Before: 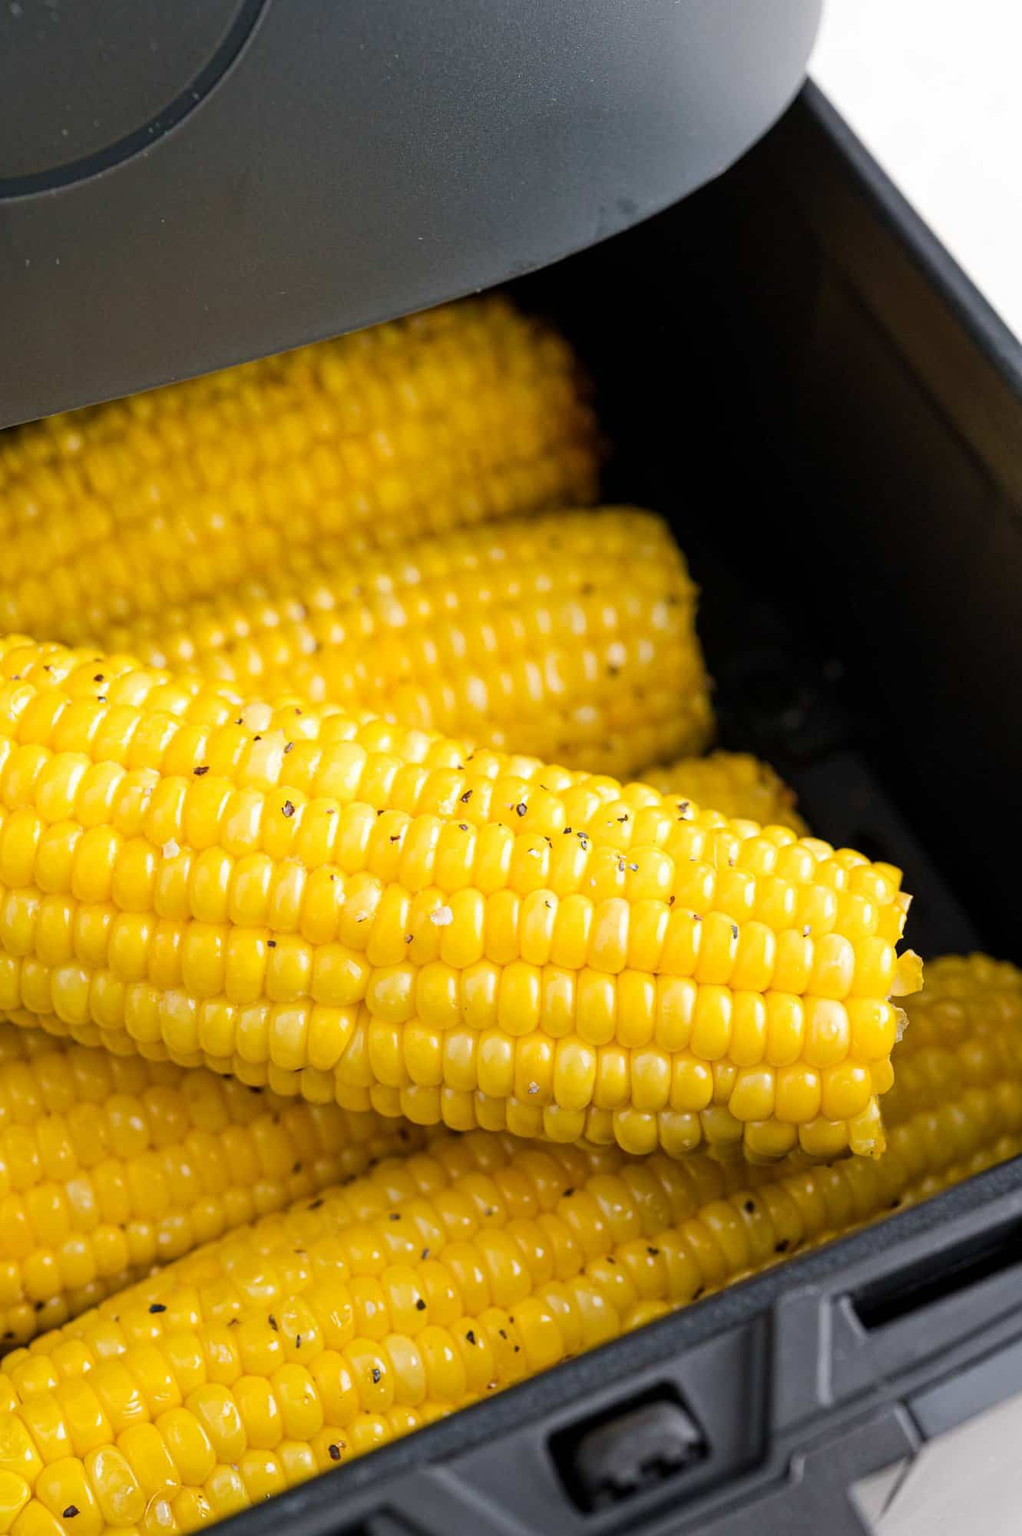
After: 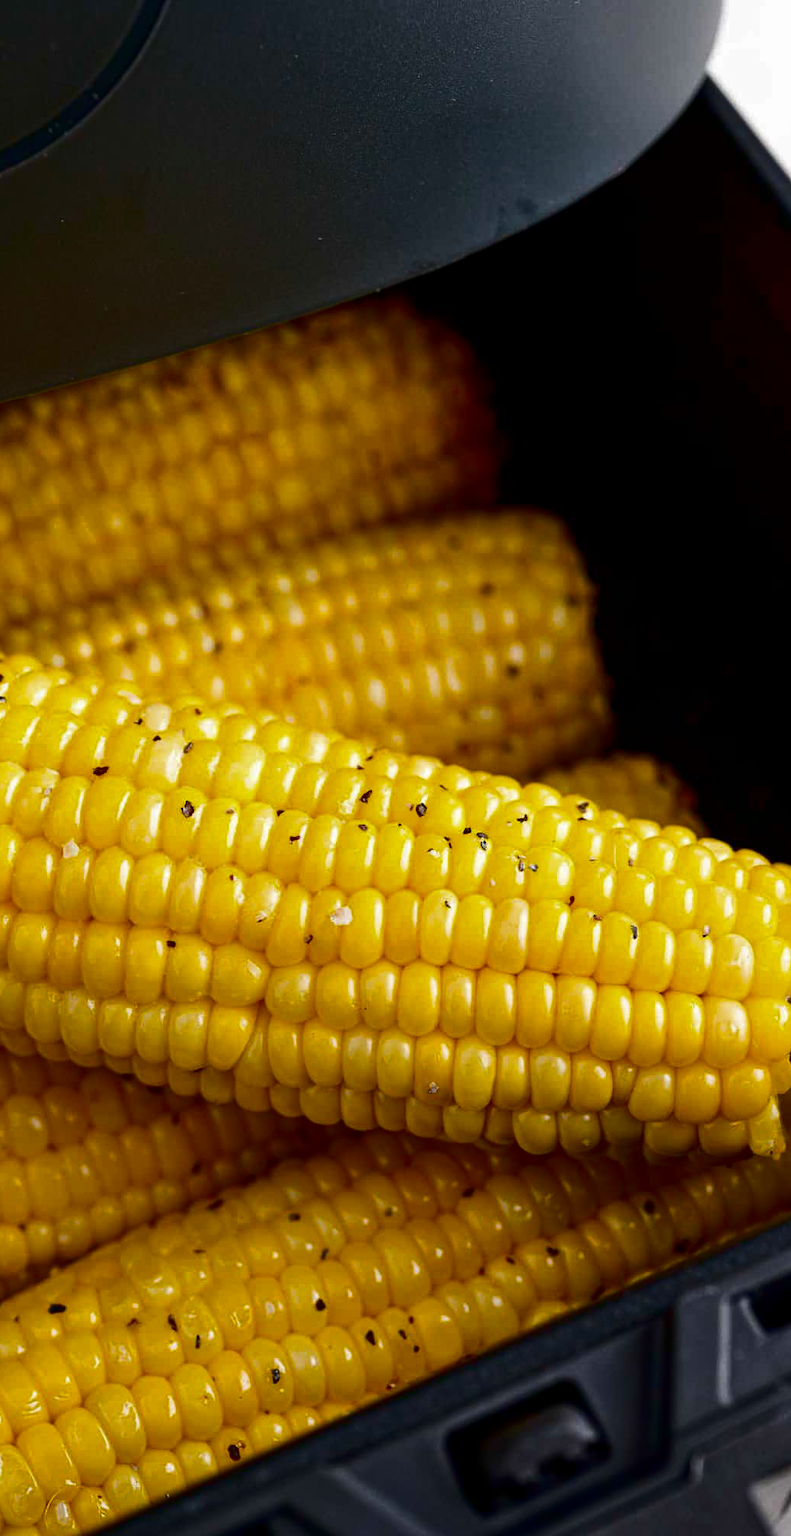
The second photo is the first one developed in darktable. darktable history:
crop: left 9.855%, right 12.713%
contrast brightness saturation: contrast 0.094, brightness -0.571, saturation 0.166
shadows and highlights: shadows 37.5, highlights -26.88, shadows color adjustment 99.14%, highlights color adjustment 0.714%, soften with gaussian
